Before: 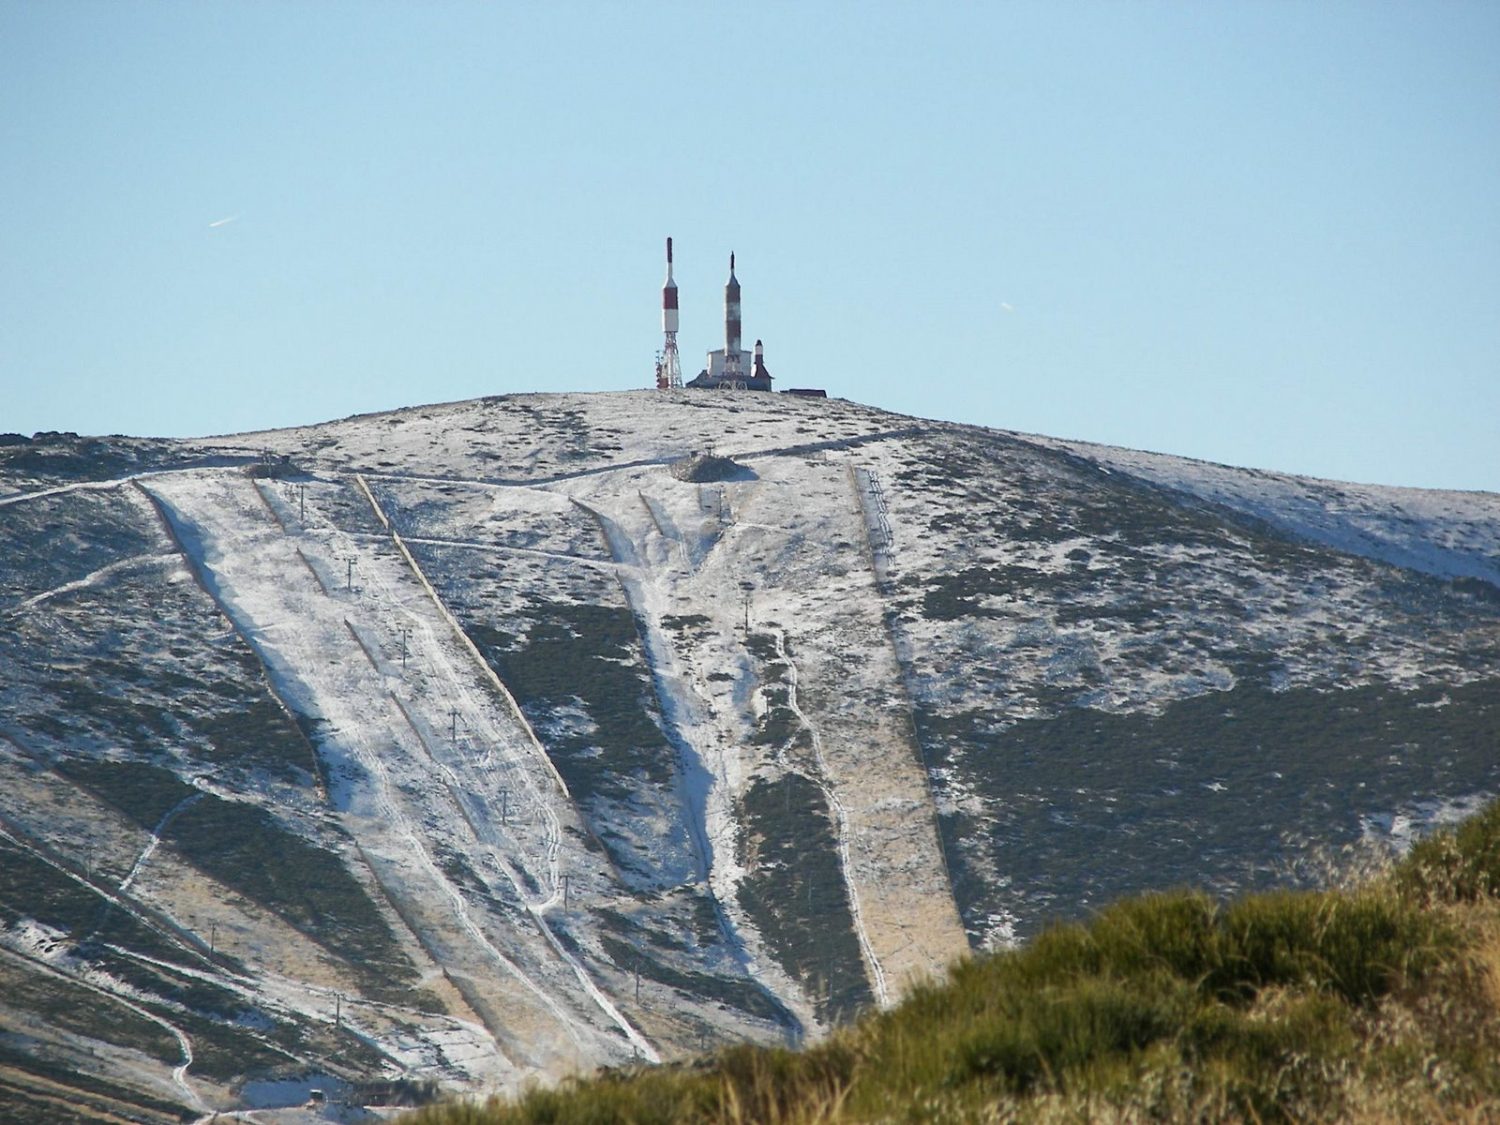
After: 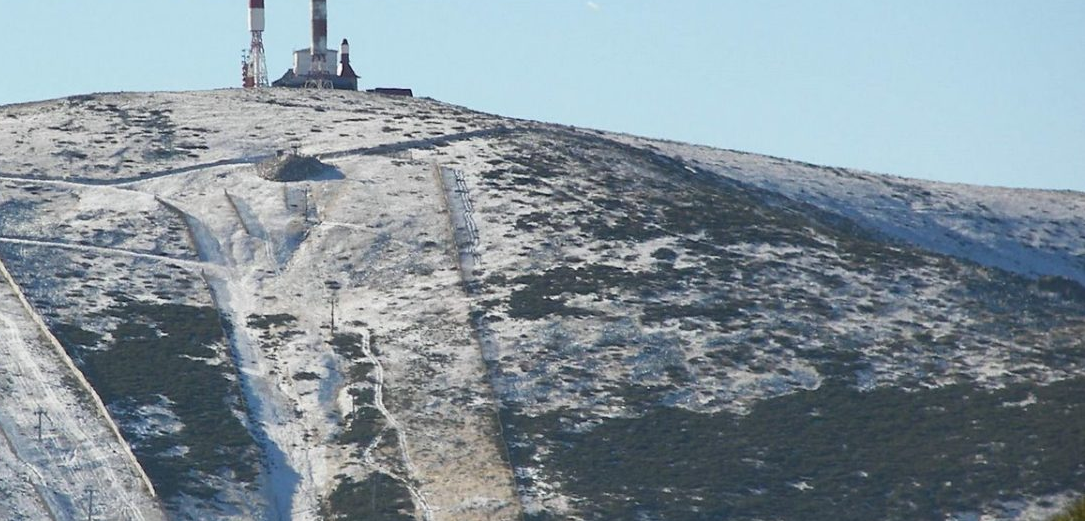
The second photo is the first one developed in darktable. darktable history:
crop and rotate: left 27.643%, top 26.801%, bottom 26.827%
